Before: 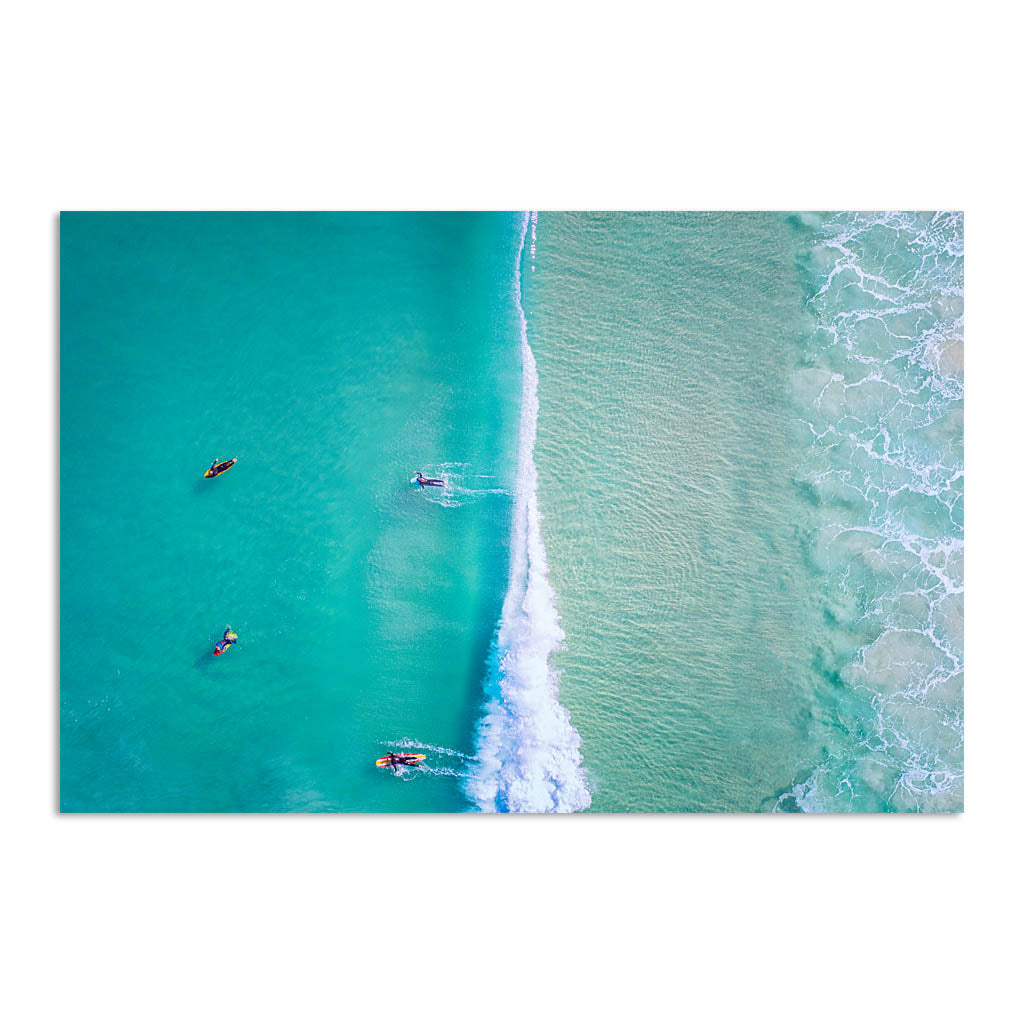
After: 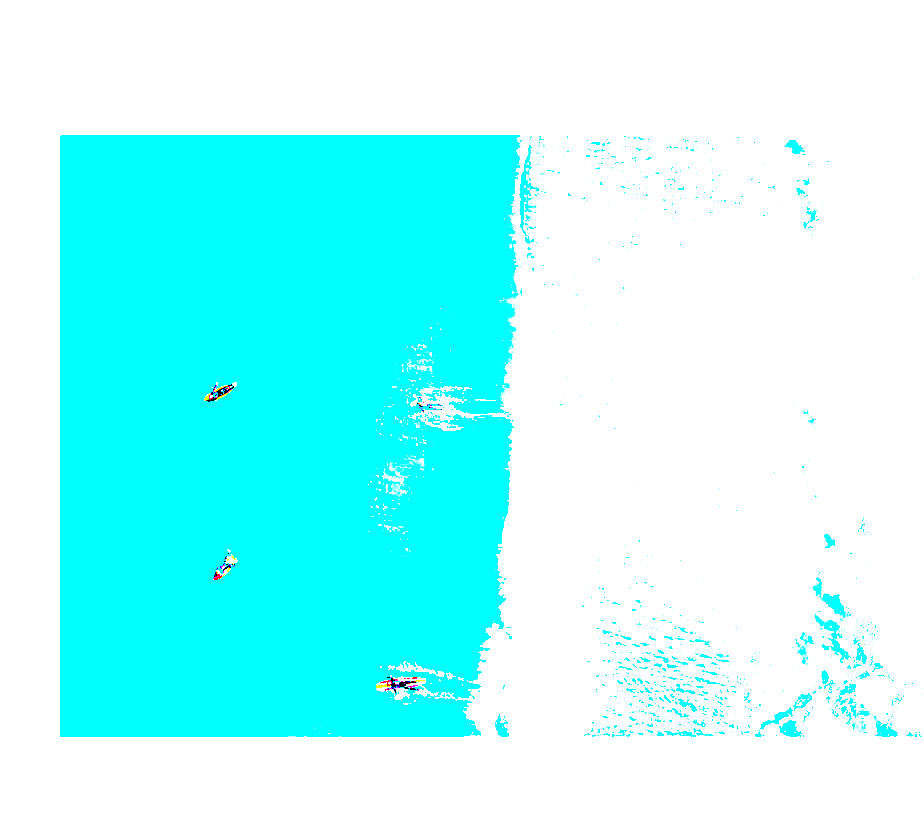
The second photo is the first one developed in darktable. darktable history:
exposure: black level correction 0.1, exposure 3 EV, compensate highlight preservation false
crop: top 7.49%, right 9.717%, bottom 11.943%
local contrast: on, module defaults
